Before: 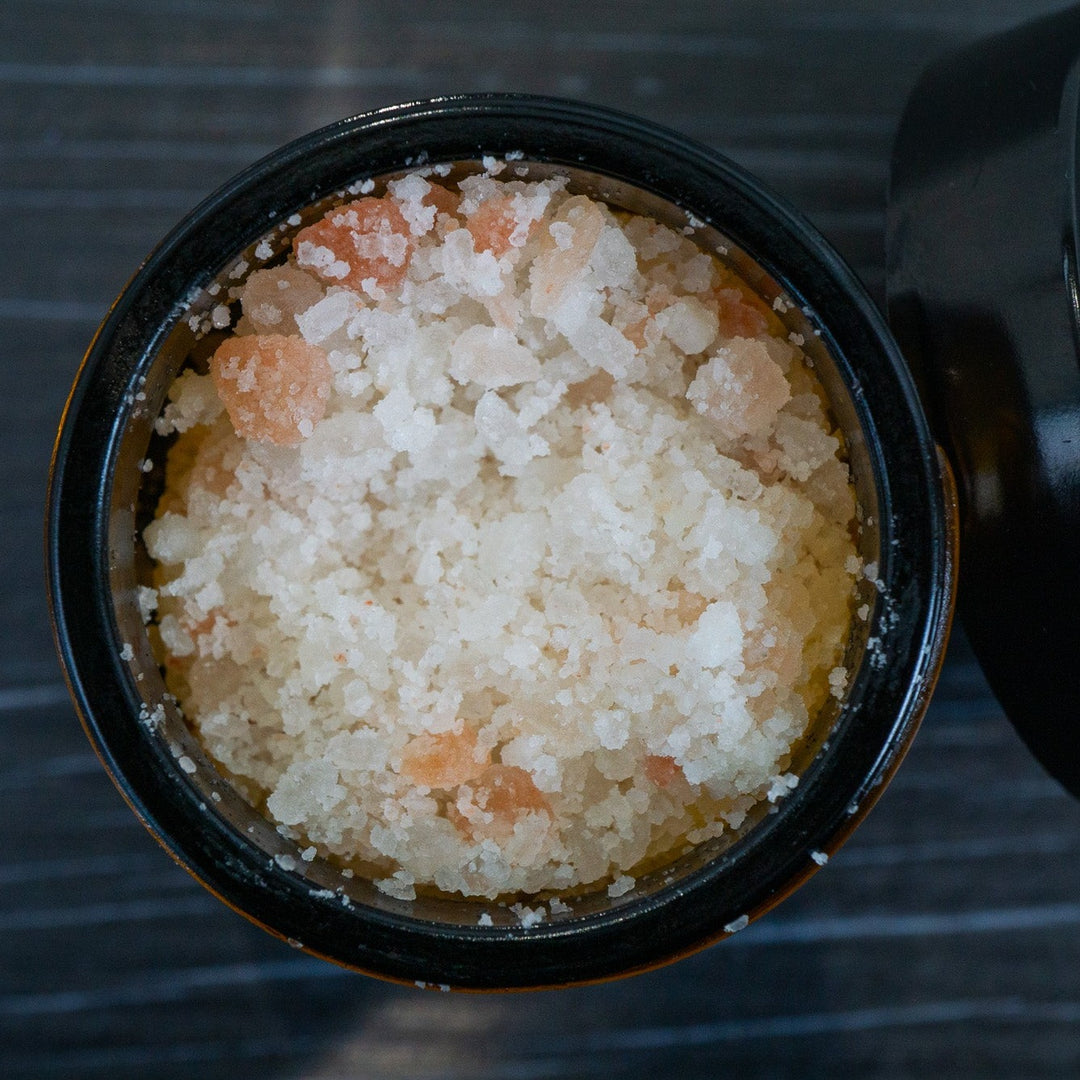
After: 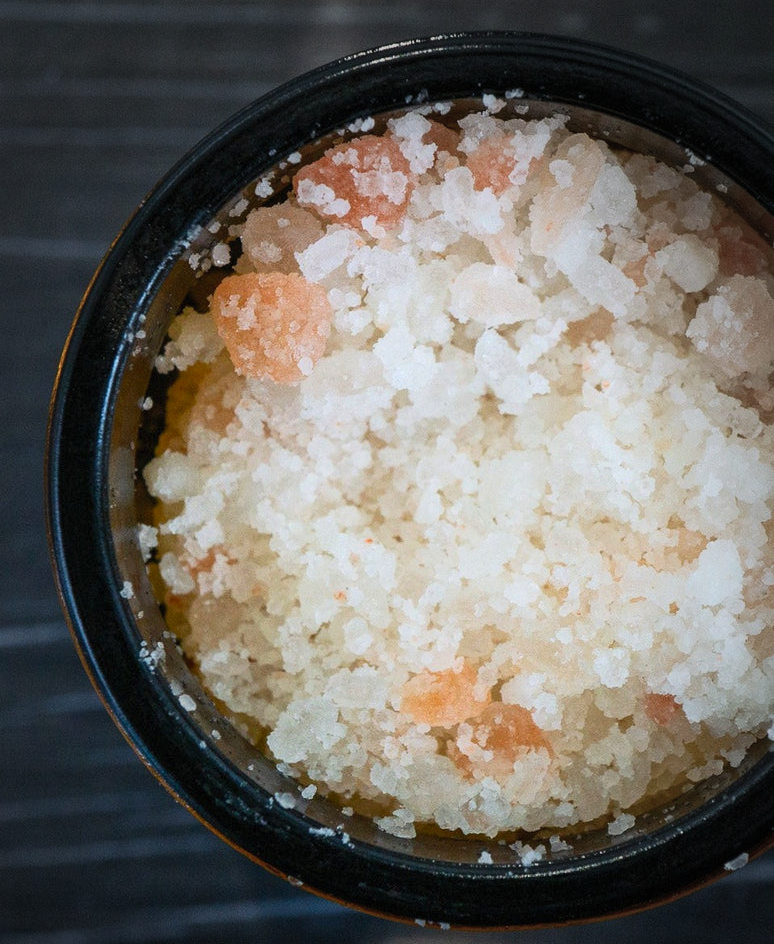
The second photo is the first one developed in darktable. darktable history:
color correction: saturation 0.99
contrast brightness saturation: contrast 0.2, brightness 0.16, saturation 0.22
crop: top 5.803%, right 27.864%, bottom 5.804%
vignetting: fall-off start 64.63%, center (-0.034, 0.148), width/height ratio 0.881
